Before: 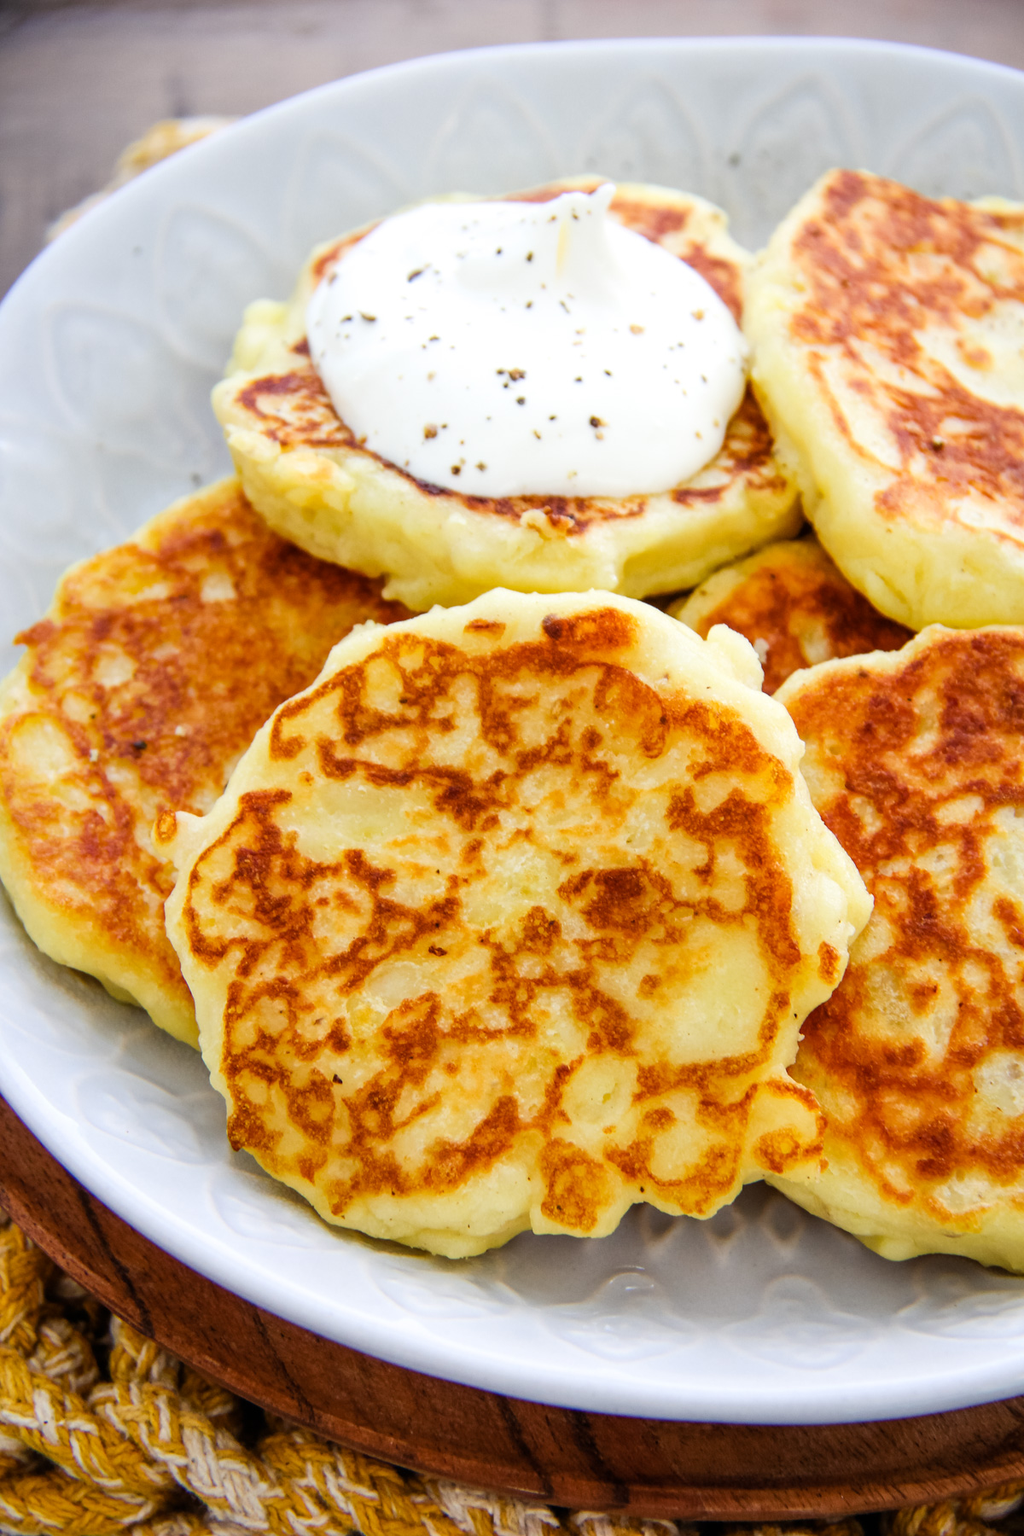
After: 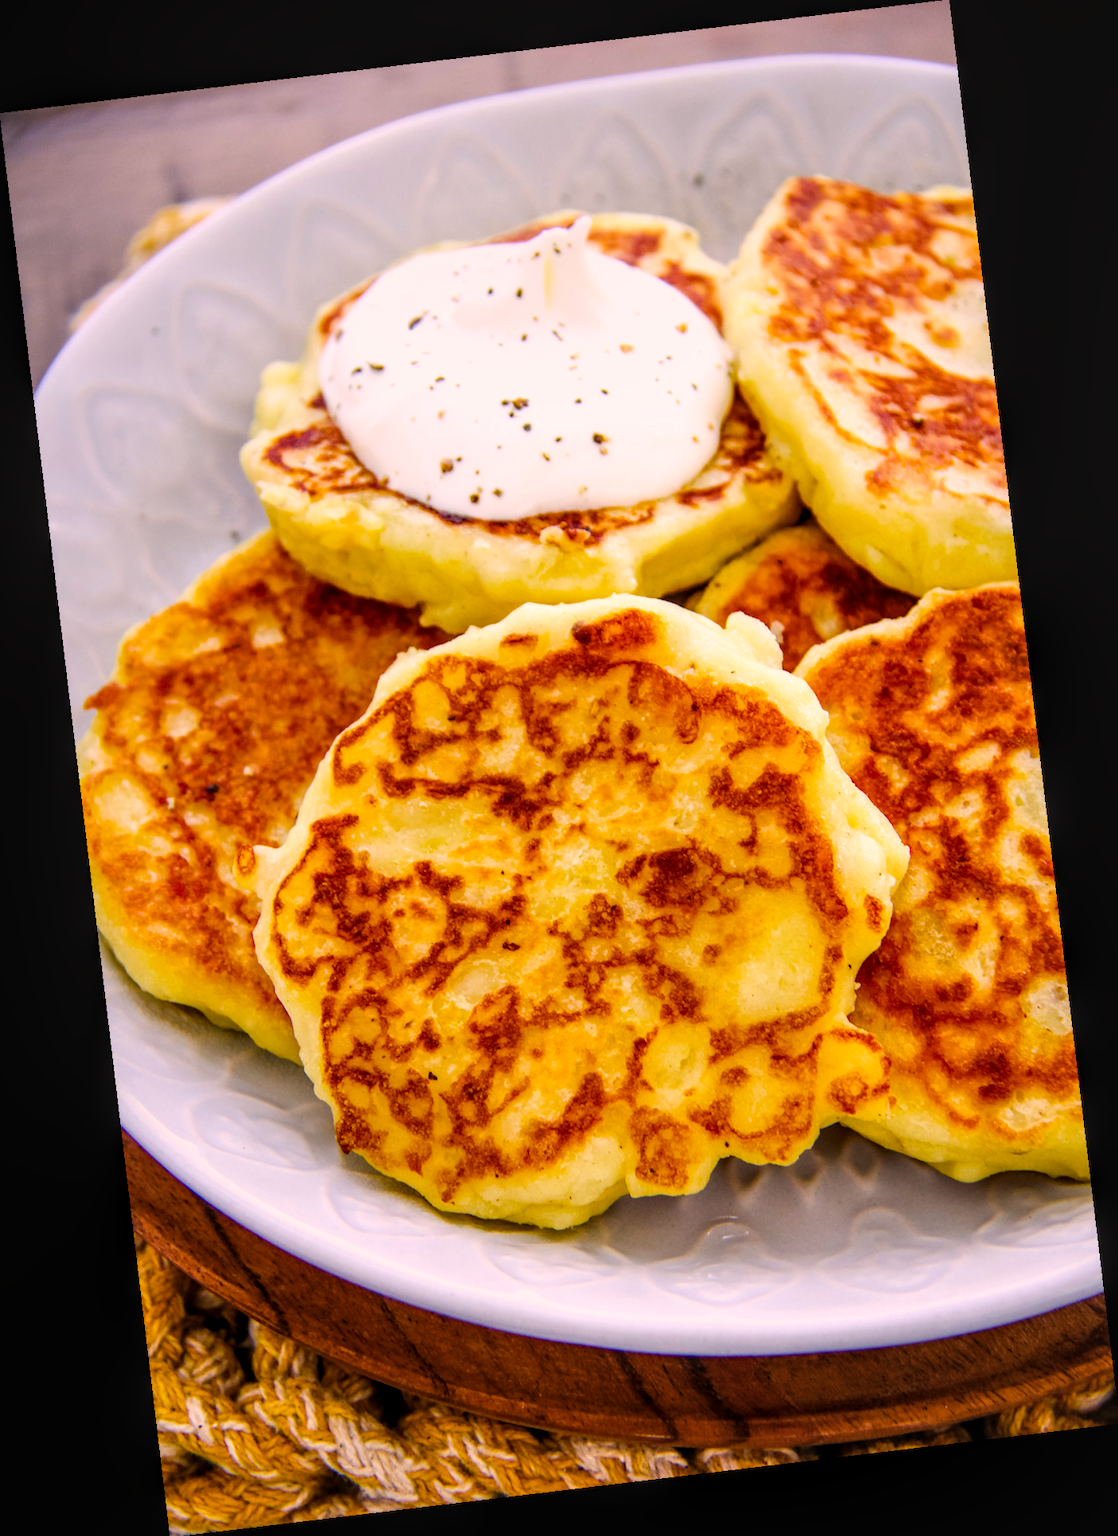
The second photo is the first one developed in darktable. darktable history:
rotate and perspective: rotation -6.83°, automatic cropping off
color balance rgb: perceptual saturation grading › global saturation 25%, global vibrance 20%
color correction: highlights a* 12.23, highlights b* 5.41
local contrast: detail 130%
